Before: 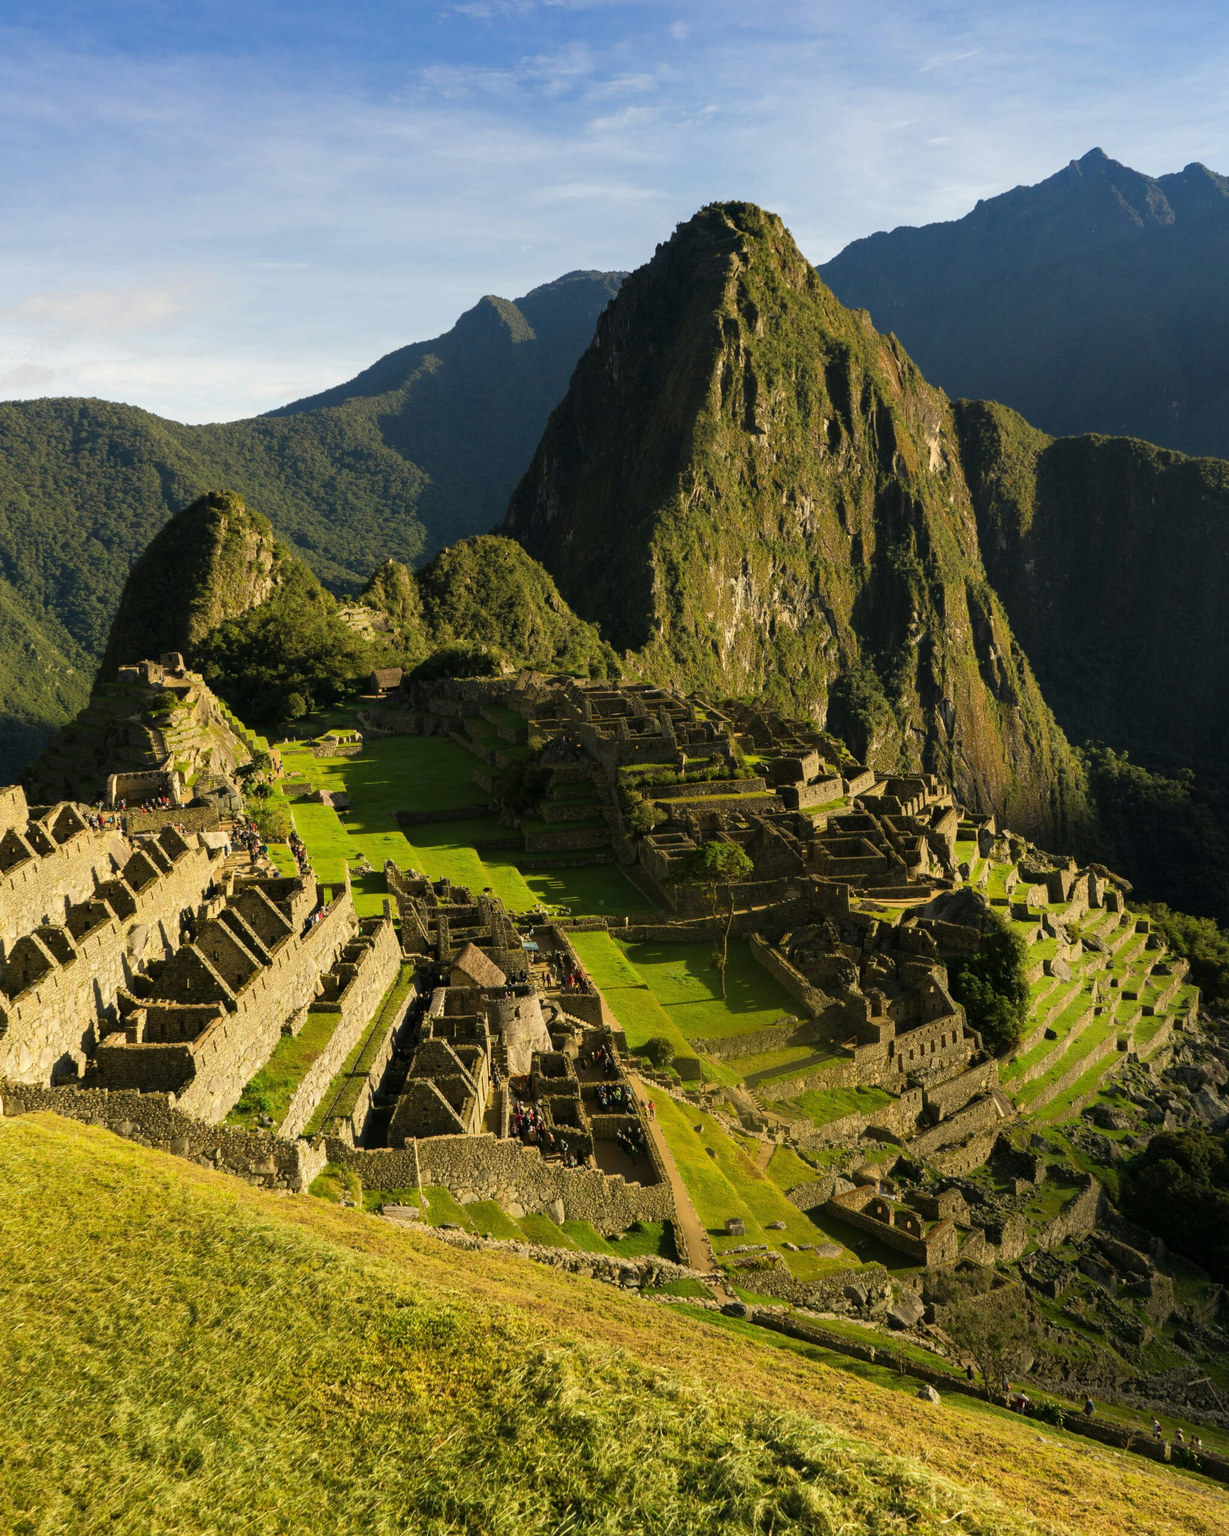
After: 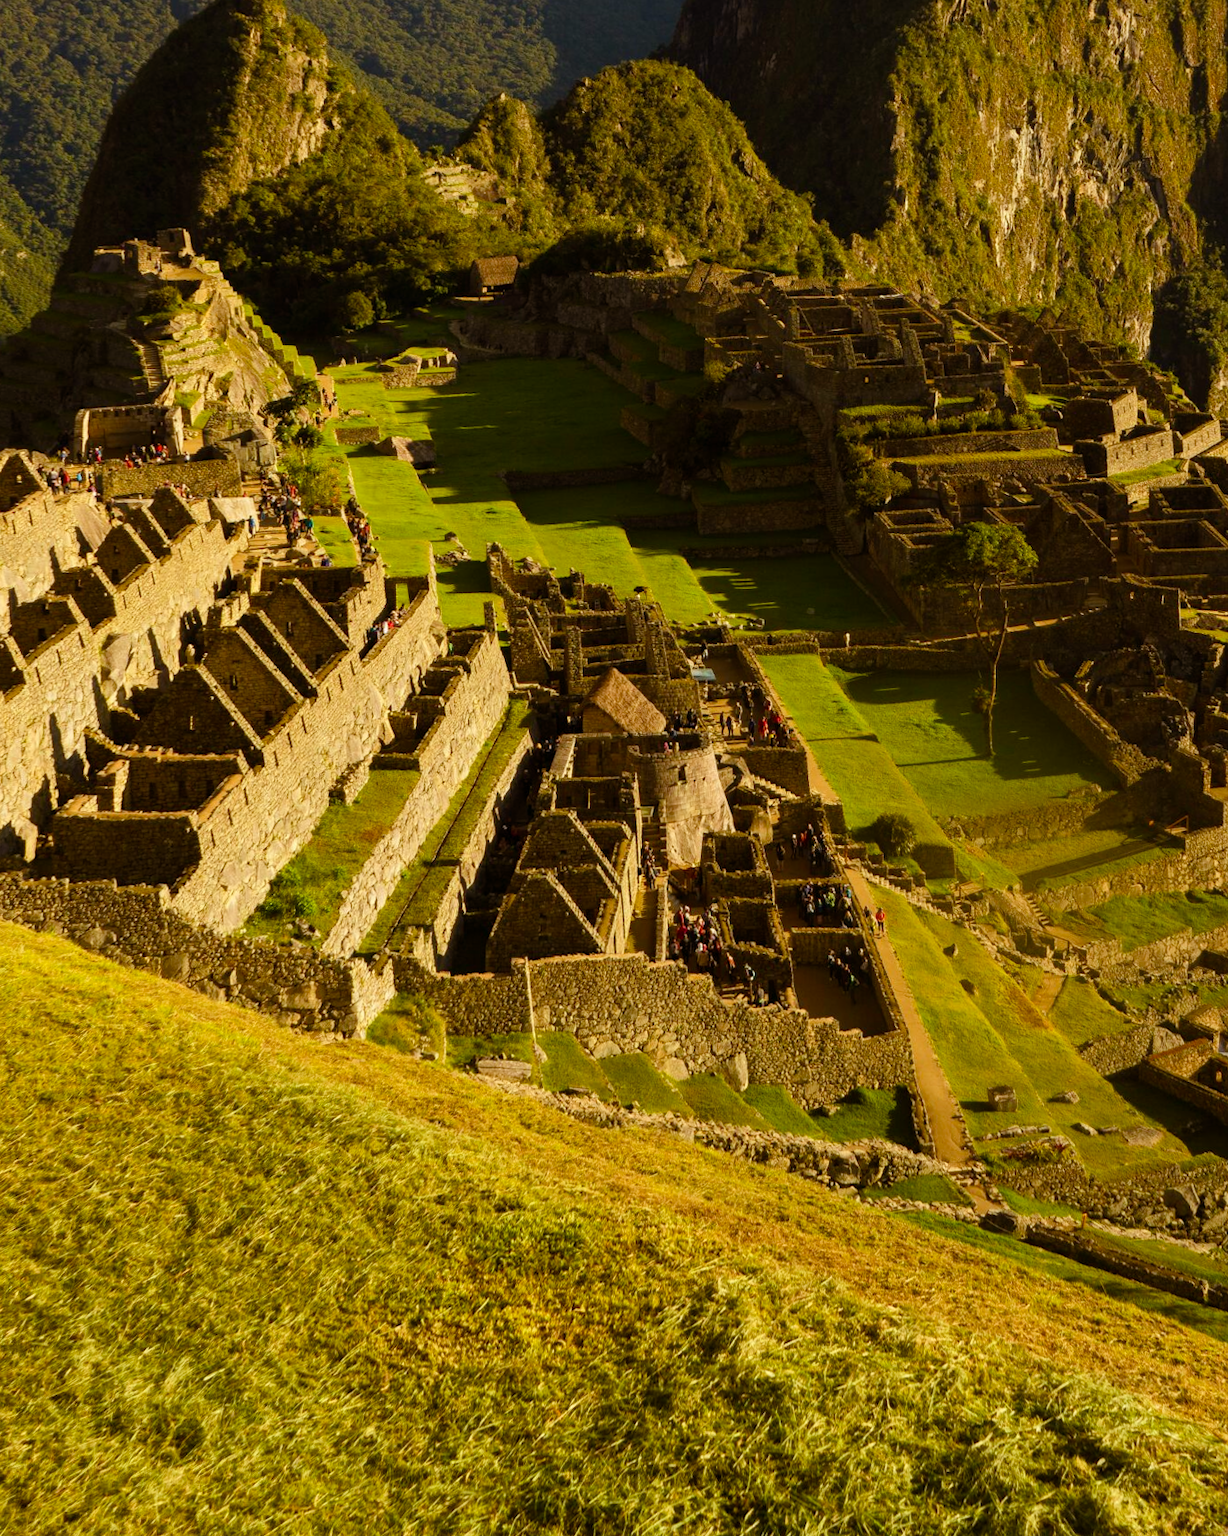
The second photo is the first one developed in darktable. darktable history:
exposure: compensate highlight preservation false
color balance rgb: perceptual saturation grading › global saturation 20%, perceptual saturation grading › highlights -25%, perceptual saturation grading › shadows 25%
crop and rotate: angle -0.82°, left 3.85%, top 31.828%, right 27.992%
rgb levels: mode RGB, independent channels, levels [[0, 0.5, 1], [0, 0.521, 1], [0, 0.536, 1]]
